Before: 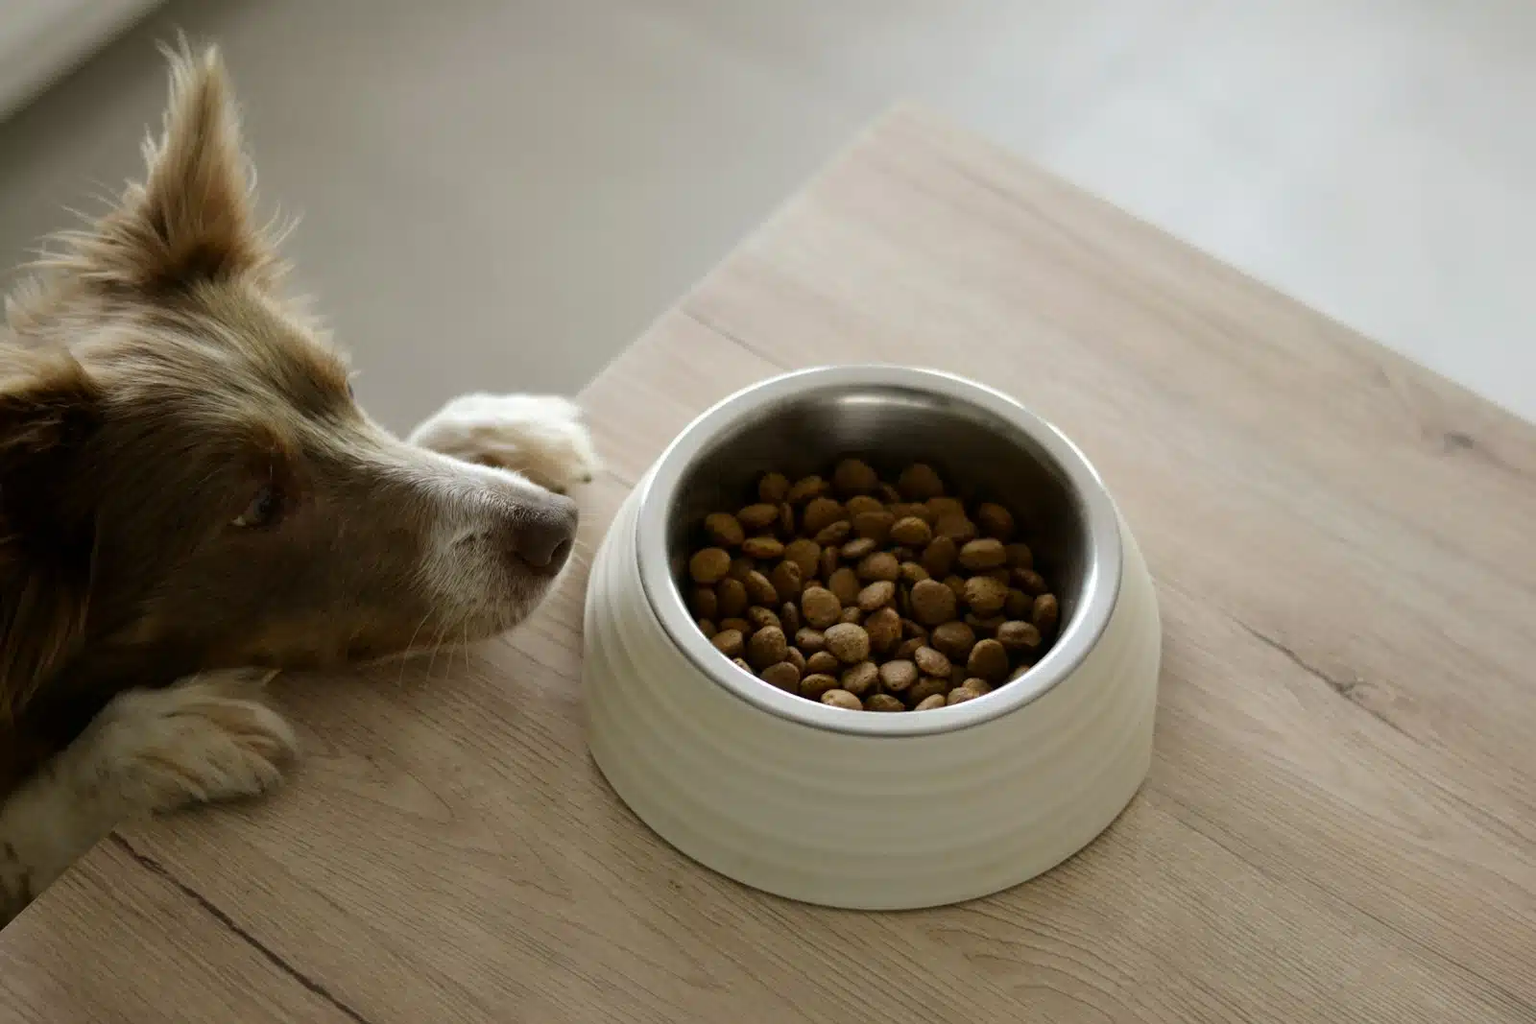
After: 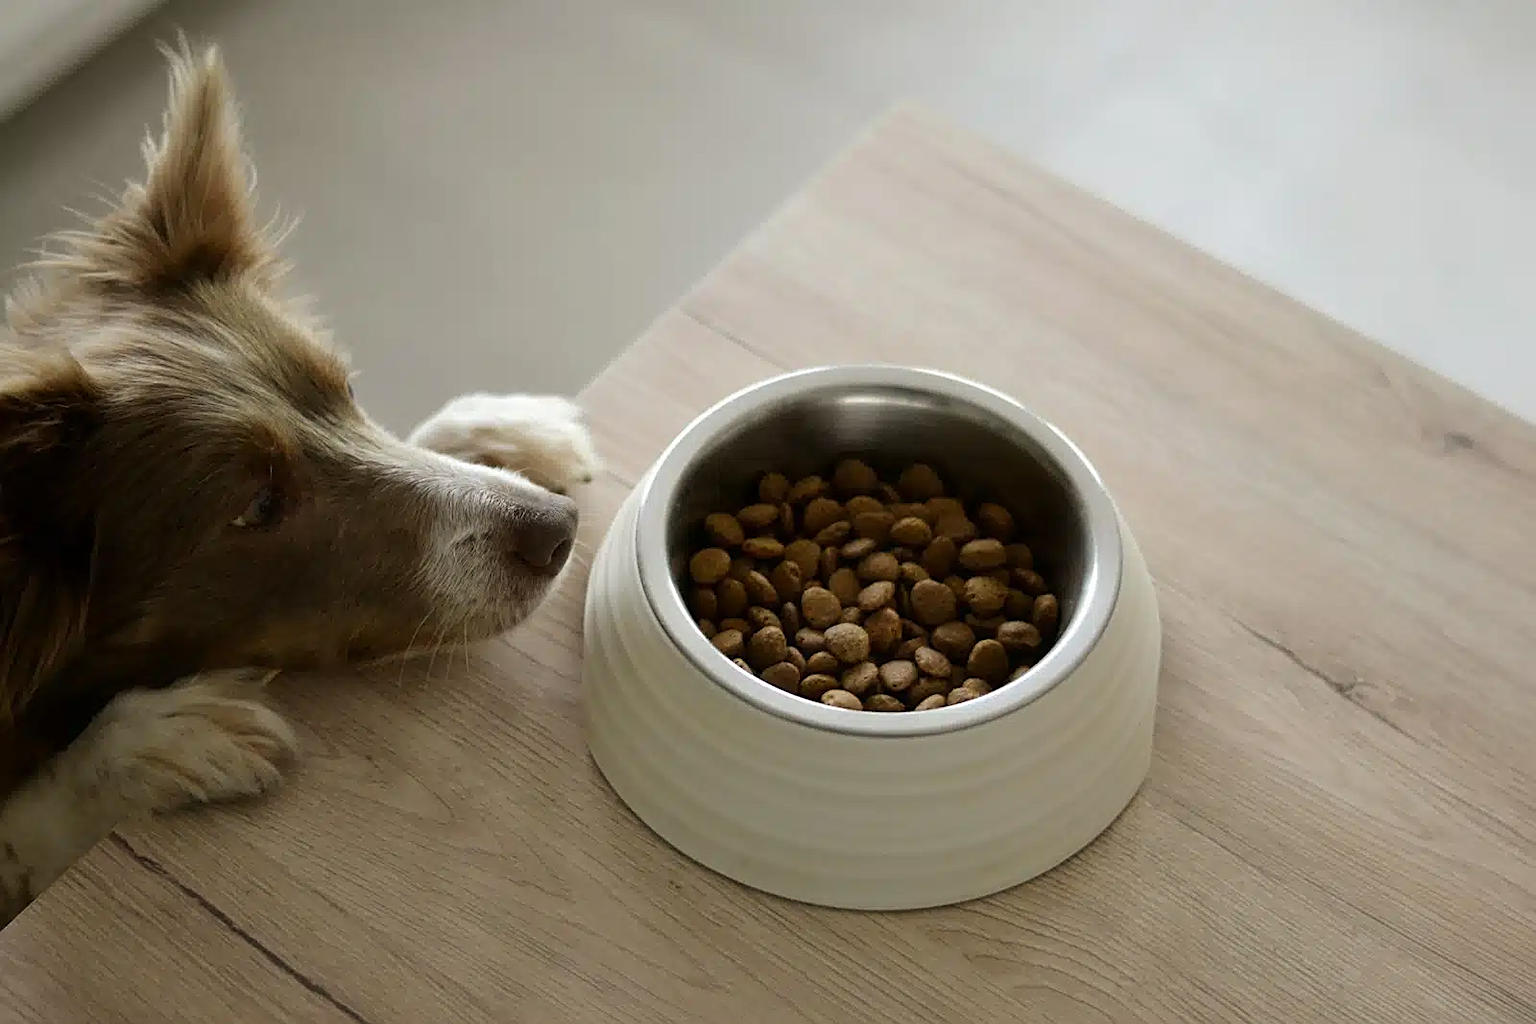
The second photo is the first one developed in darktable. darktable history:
sharpen: on, module defaults
haze removal: strength -0.054, compatibility mode true, adaptive false
